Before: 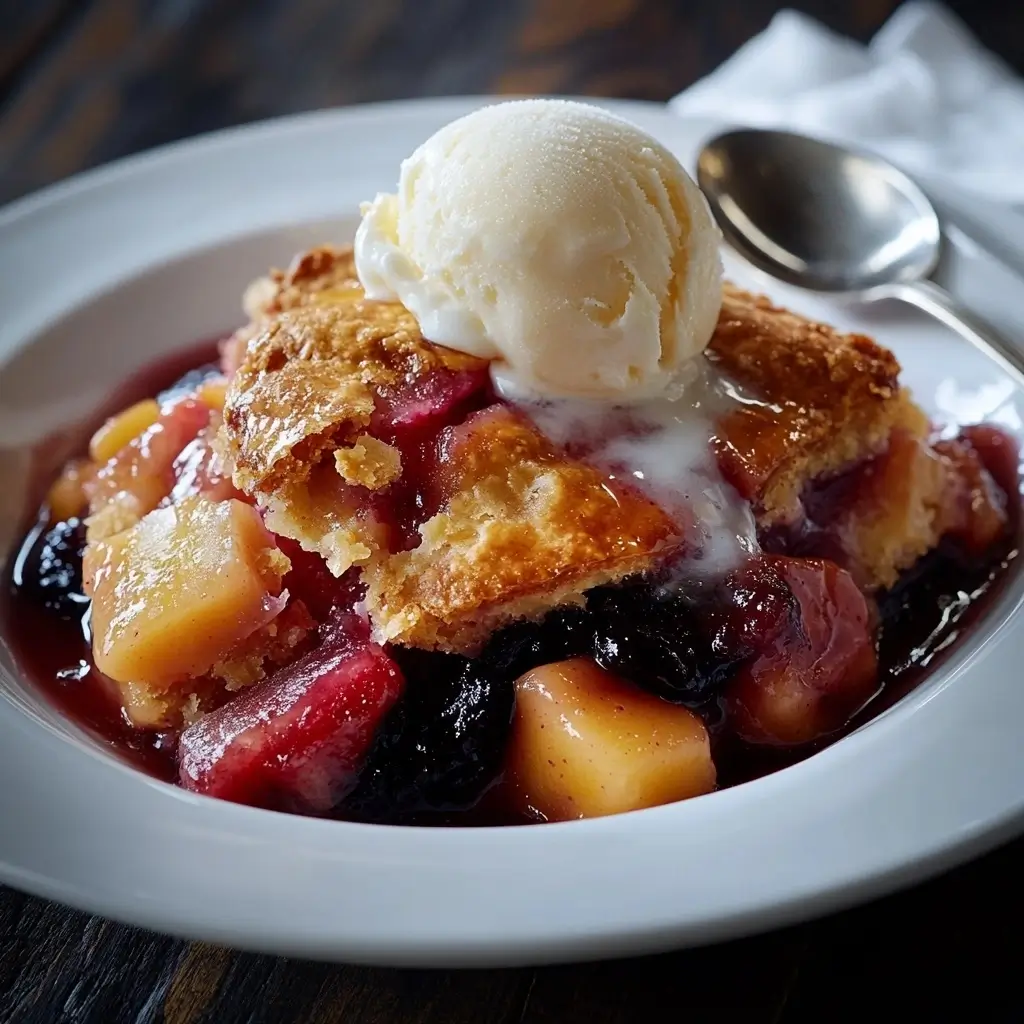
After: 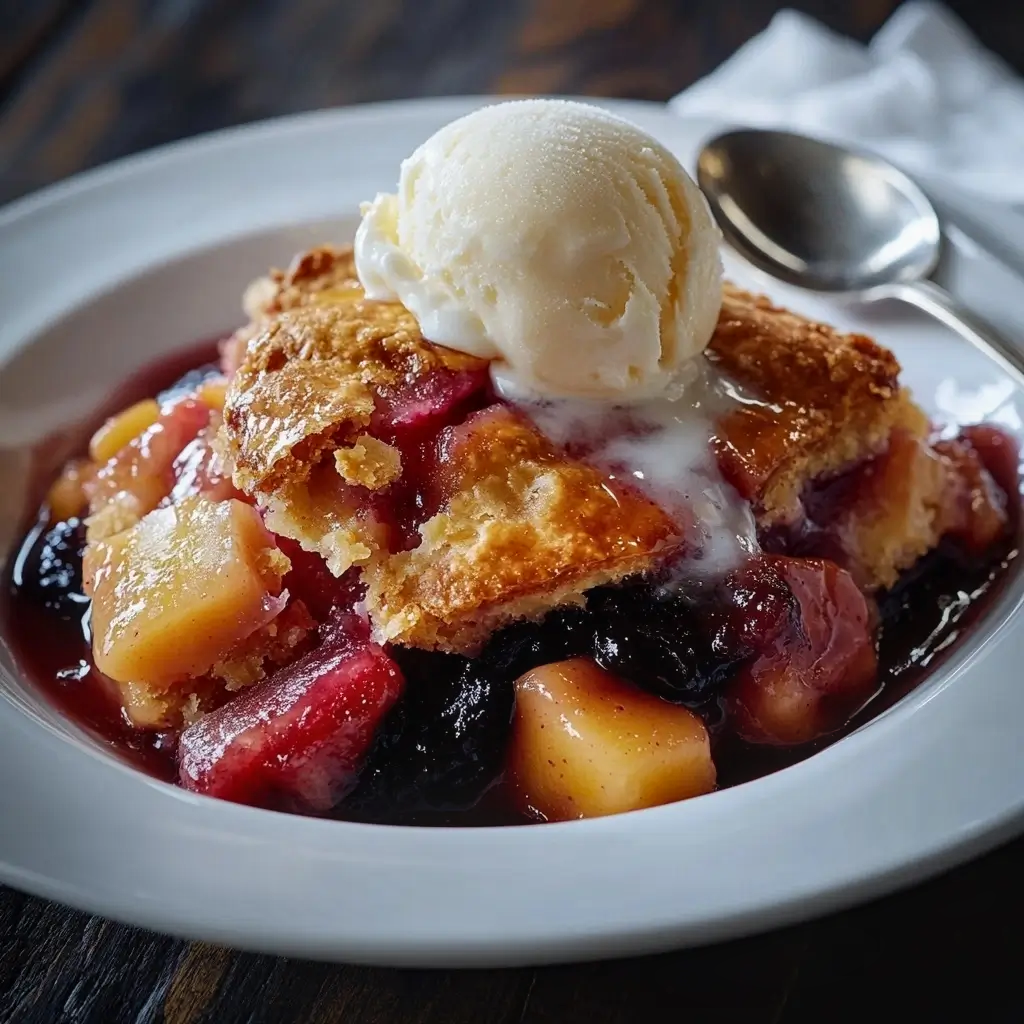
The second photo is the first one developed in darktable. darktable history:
local contrast: detail 114%
